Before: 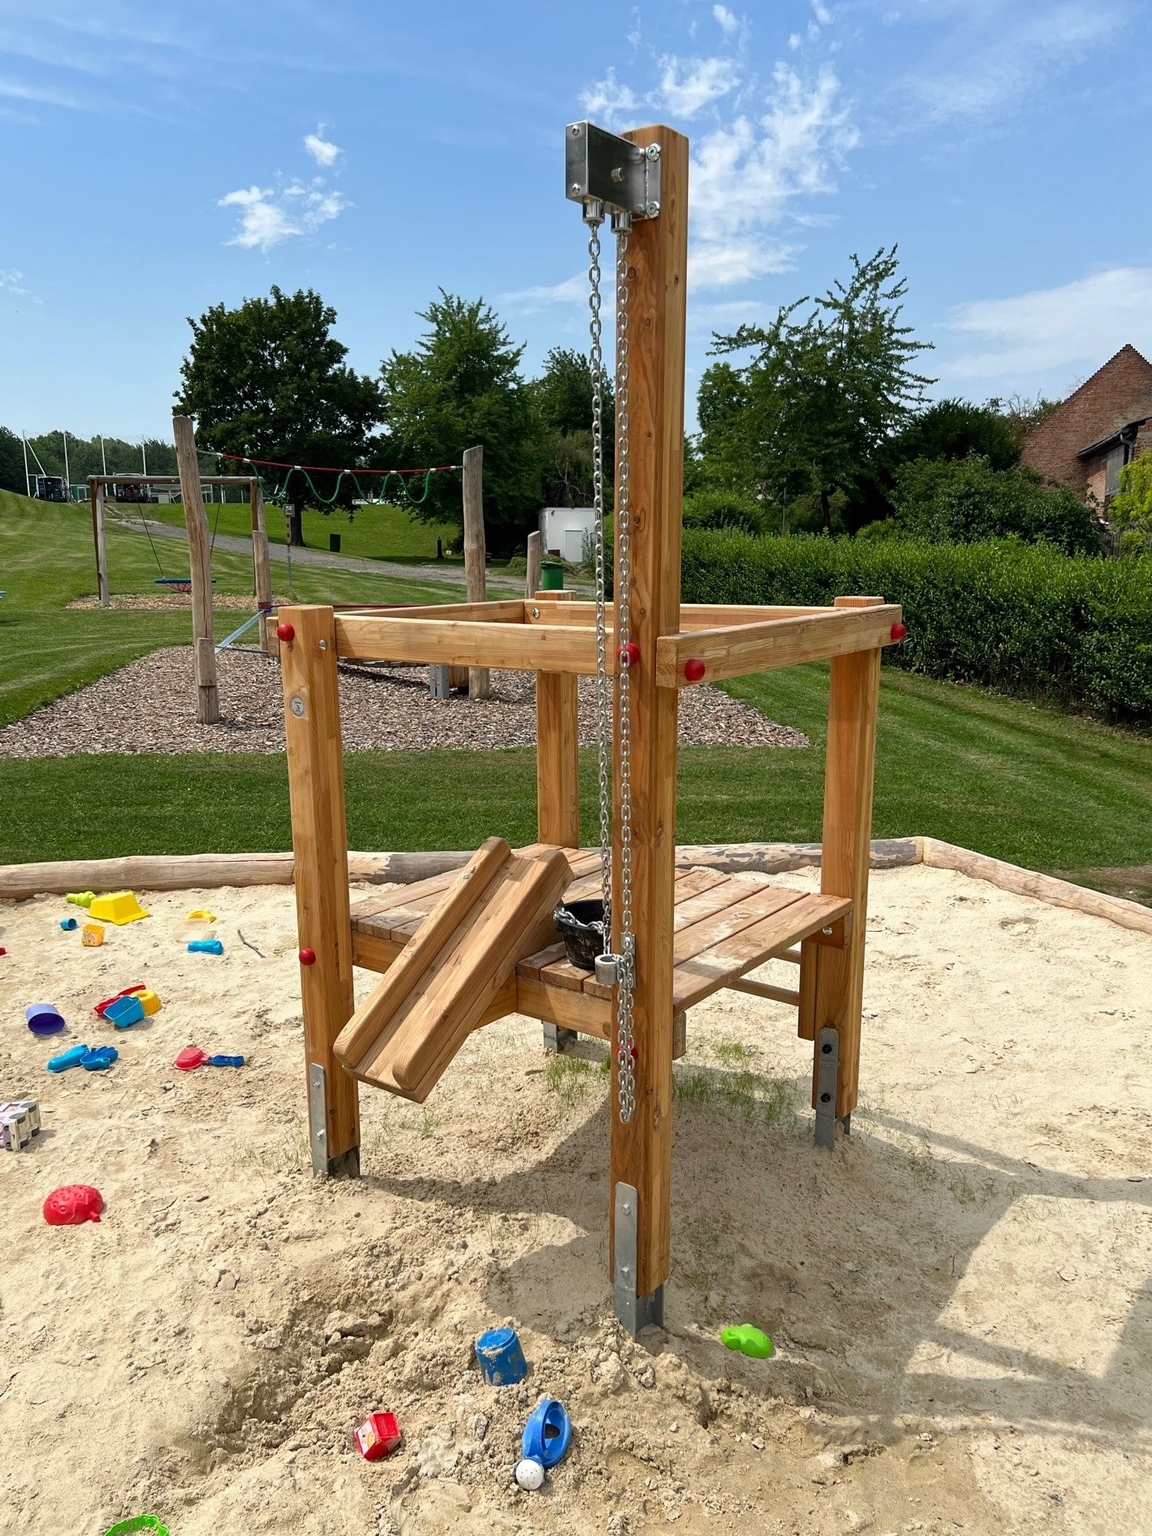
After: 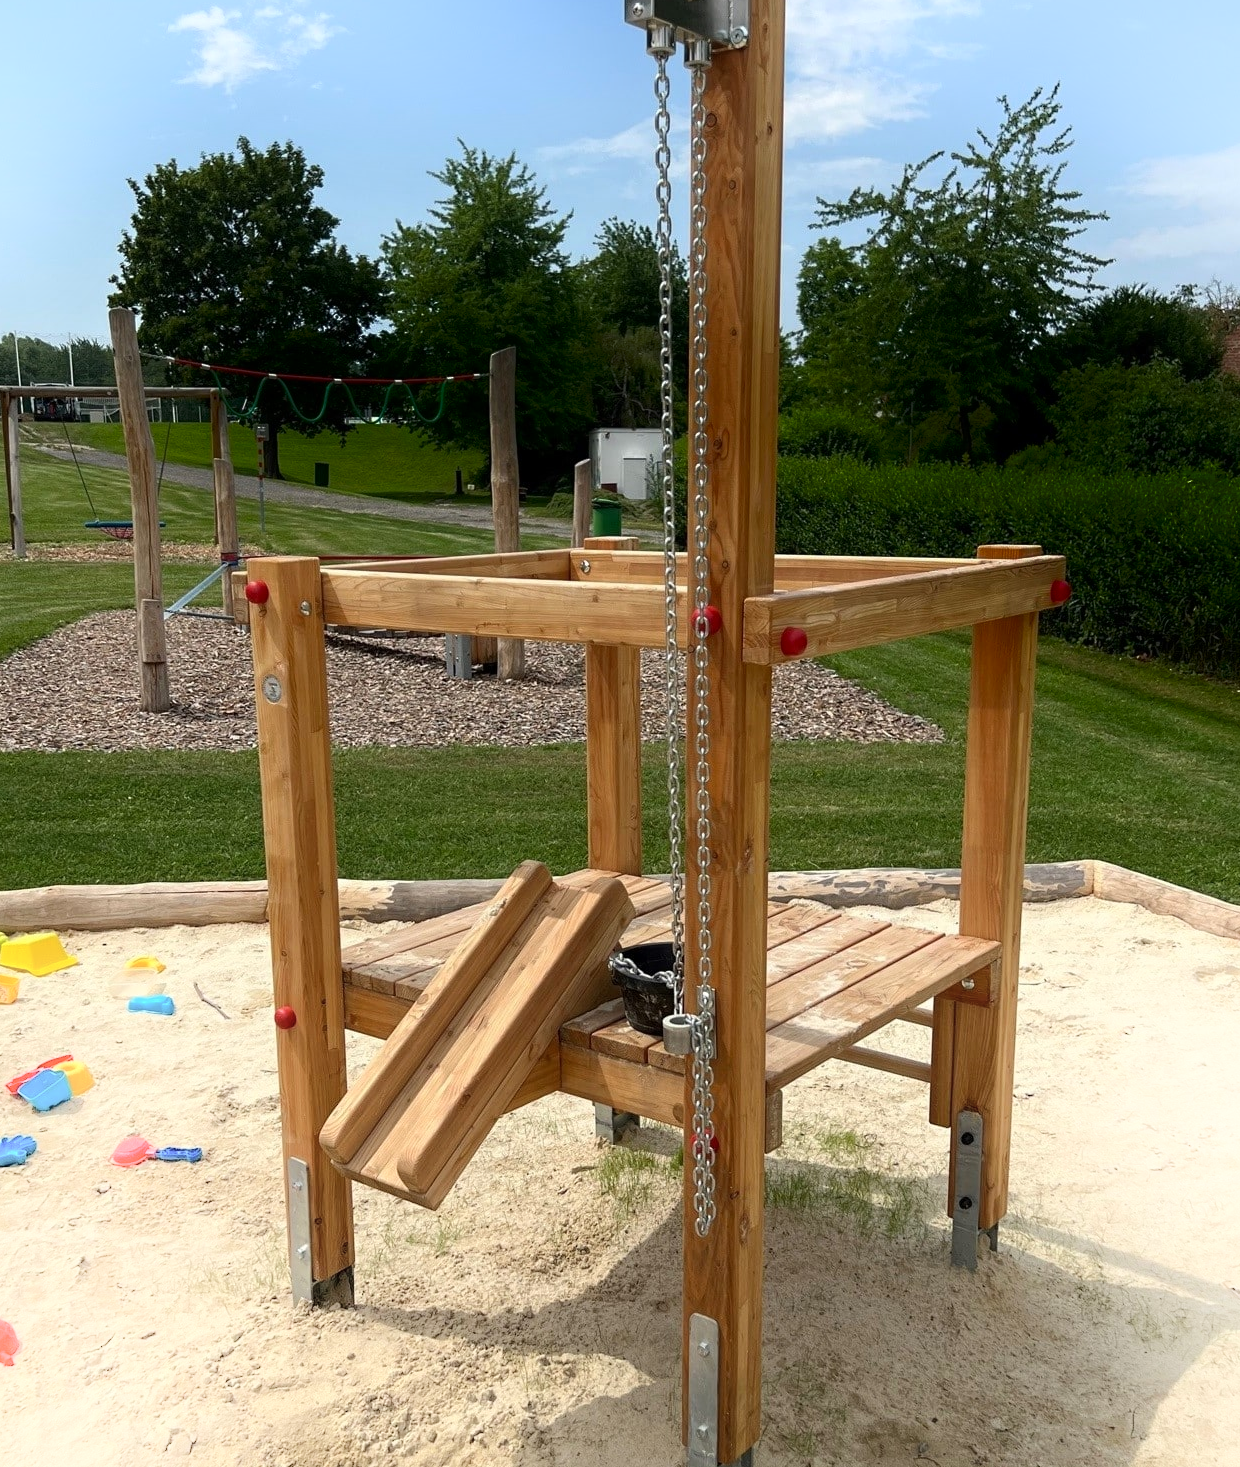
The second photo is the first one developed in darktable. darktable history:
shadows and highlights: shadows -90, highlights 90, soften with gaussian
crop: left 7.856%, top 11.836%, right 10.12%, bottom 15.387%
